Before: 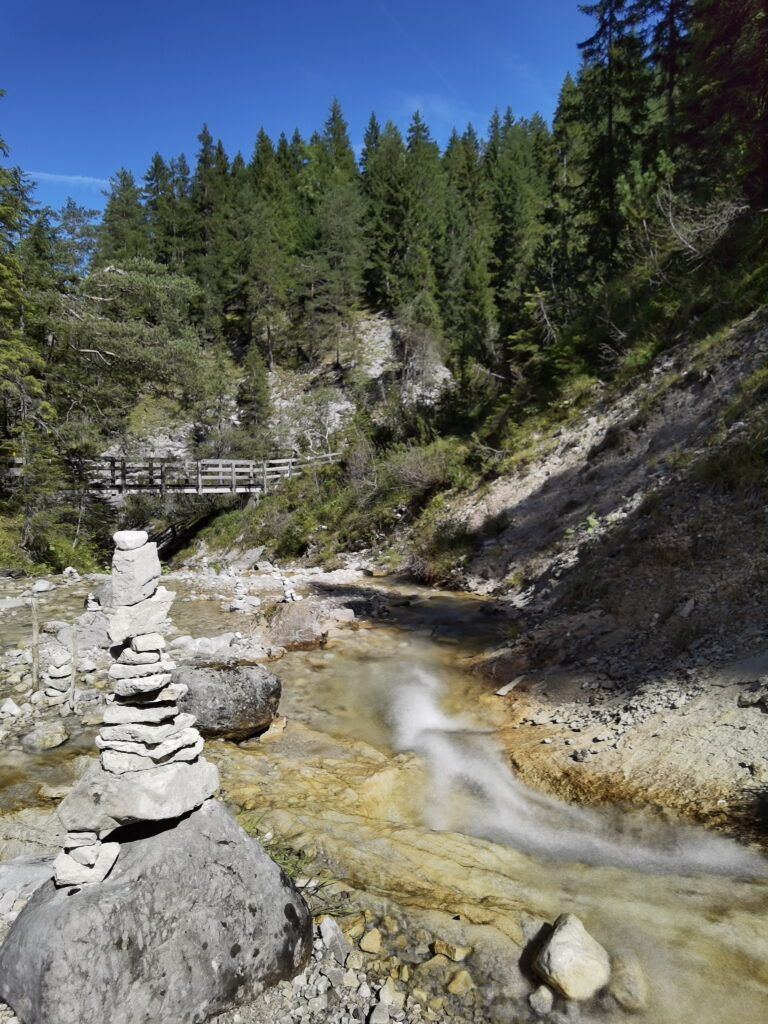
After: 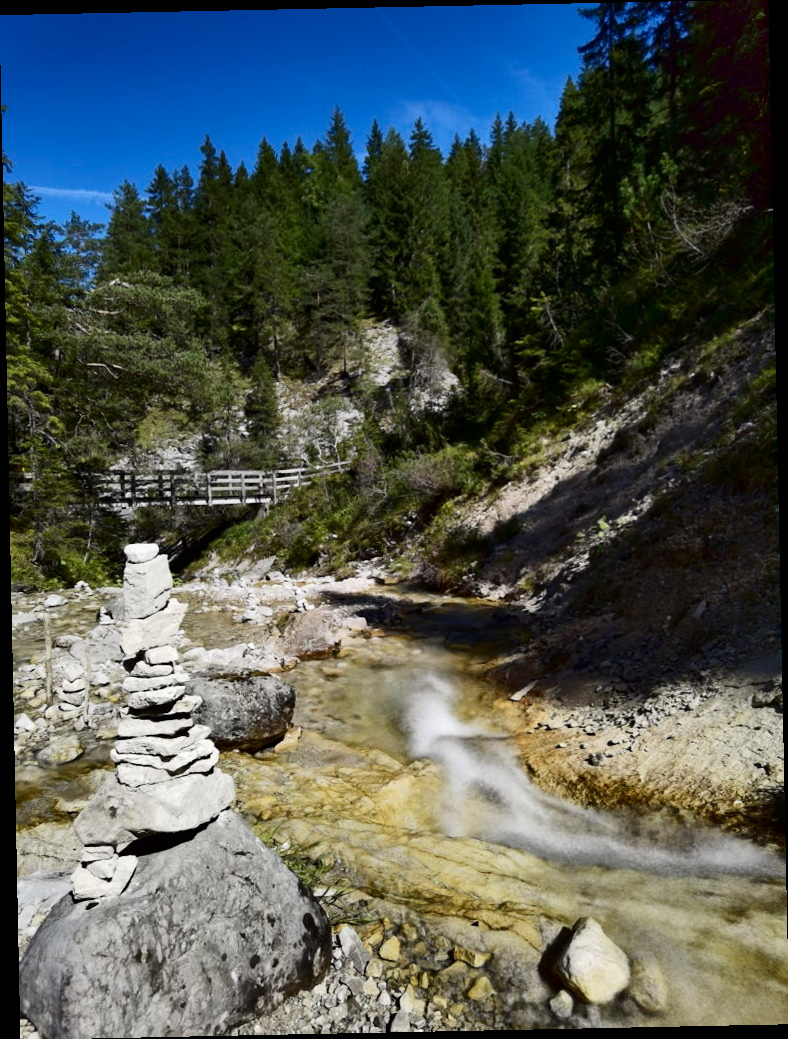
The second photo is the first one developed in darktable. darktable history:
contrast brightness saturation: contrast 0.21, brightness -0.11, saturation 0.21
rotate and perspective: rotation -1.17°, automatic cropping off
